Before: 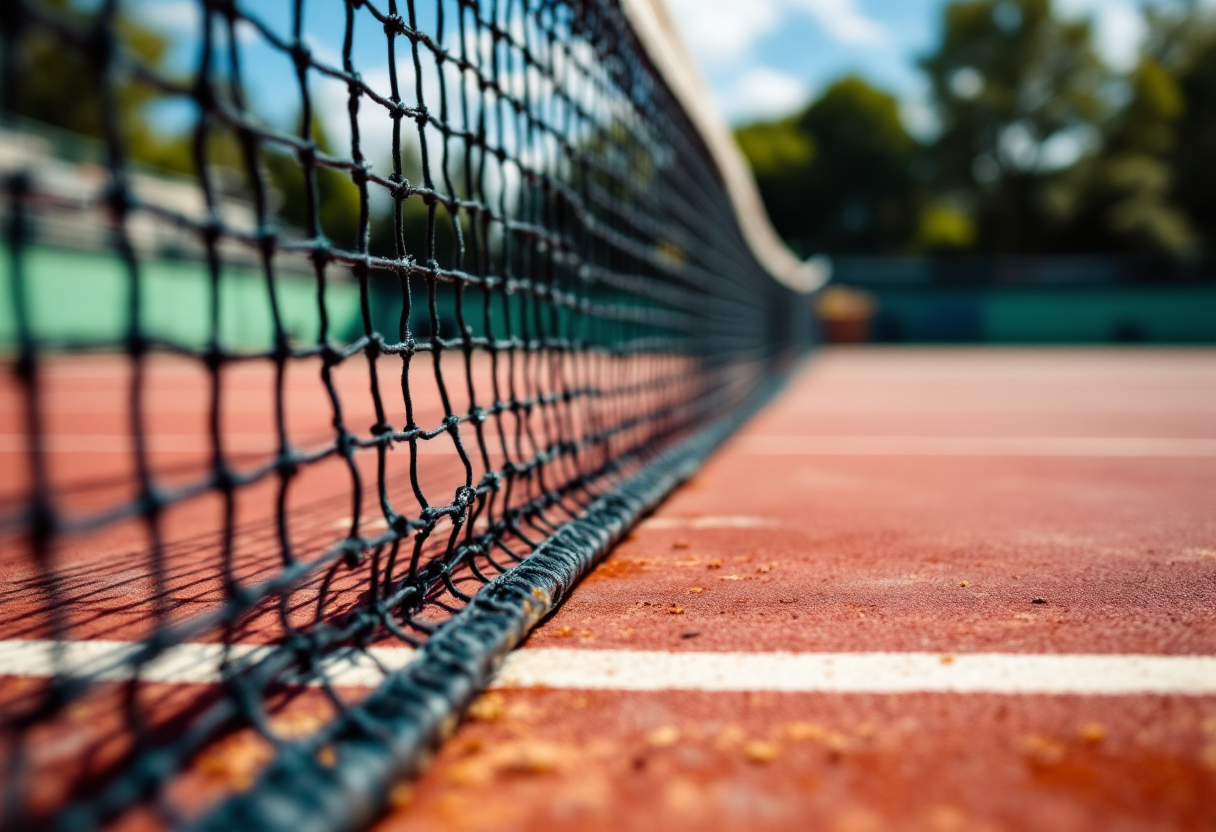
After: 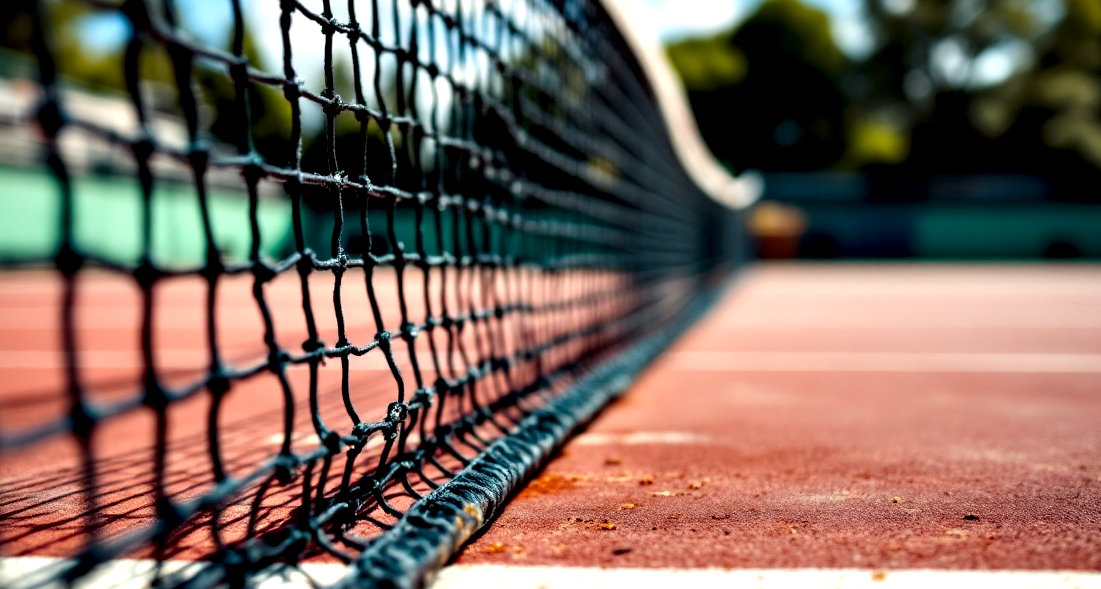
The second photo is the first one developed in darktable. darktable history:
crop: left 5.671%, top 10.099%, right 3.711%, bottom 19.059%
contrast equalizer: y [[0.6 ×6], [0.55 ×6], [0 ×6], [0 ×6], [0 ×6]]
